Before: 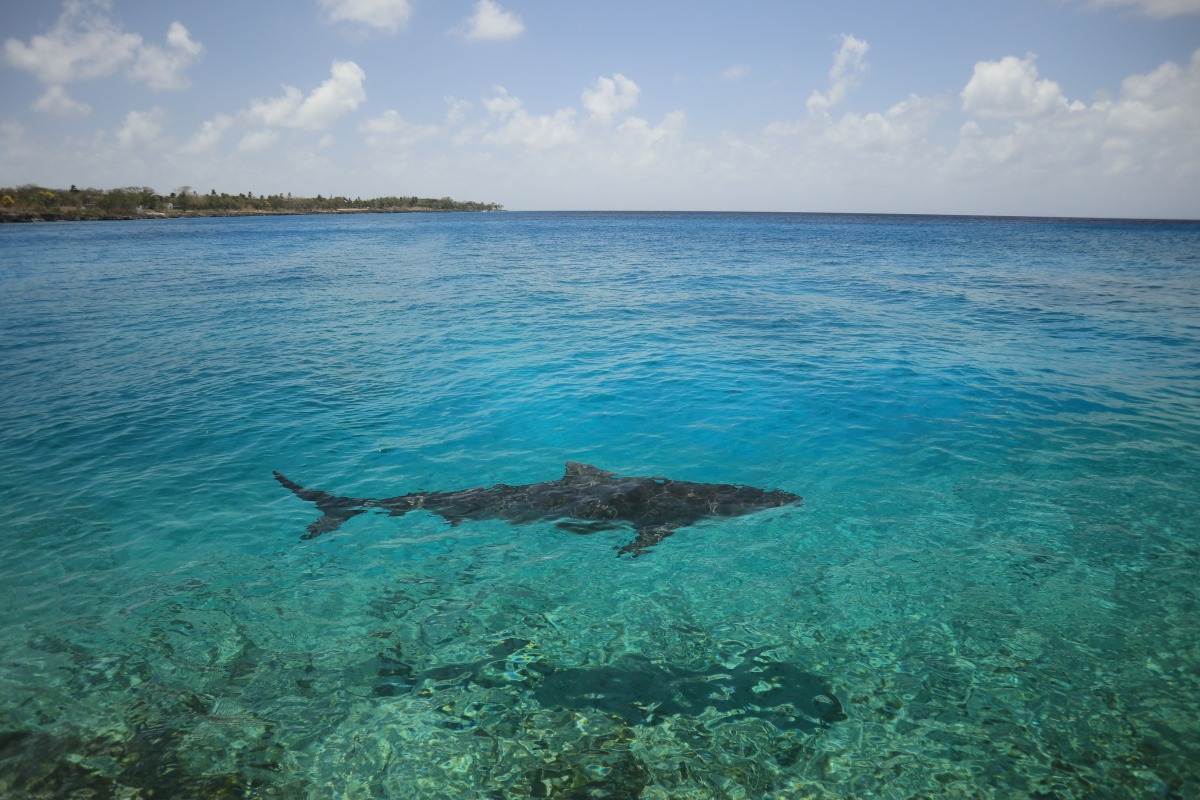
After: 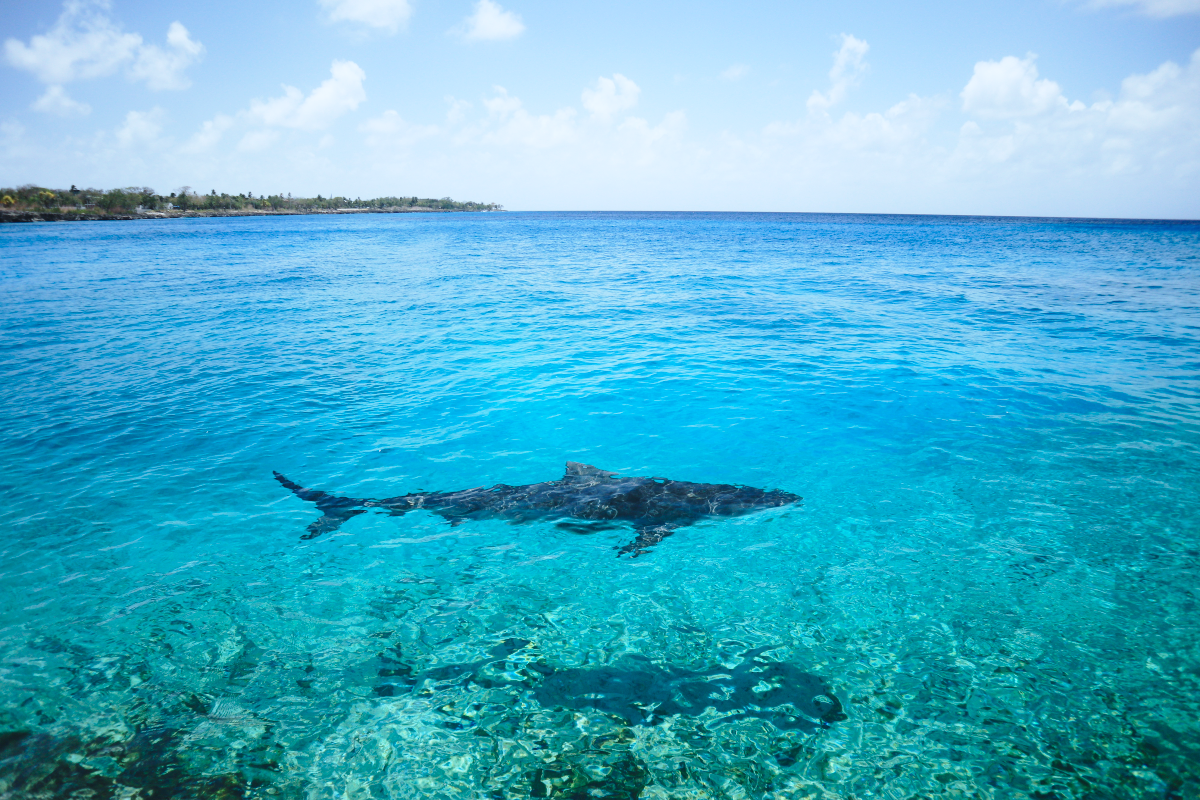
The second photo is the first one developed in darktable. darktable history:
base curve: curves: ch0 [(0, 0) (0.028, 0.03) (0.121, 0.232) (0.46, 0.748) (0.859, 0.968) (1, 1)], preserve colors none
color calibration: illuminant custom, x 0.388, y 0.387, temperature 3825.29 K, saturation algorithm version 1 (2020)
